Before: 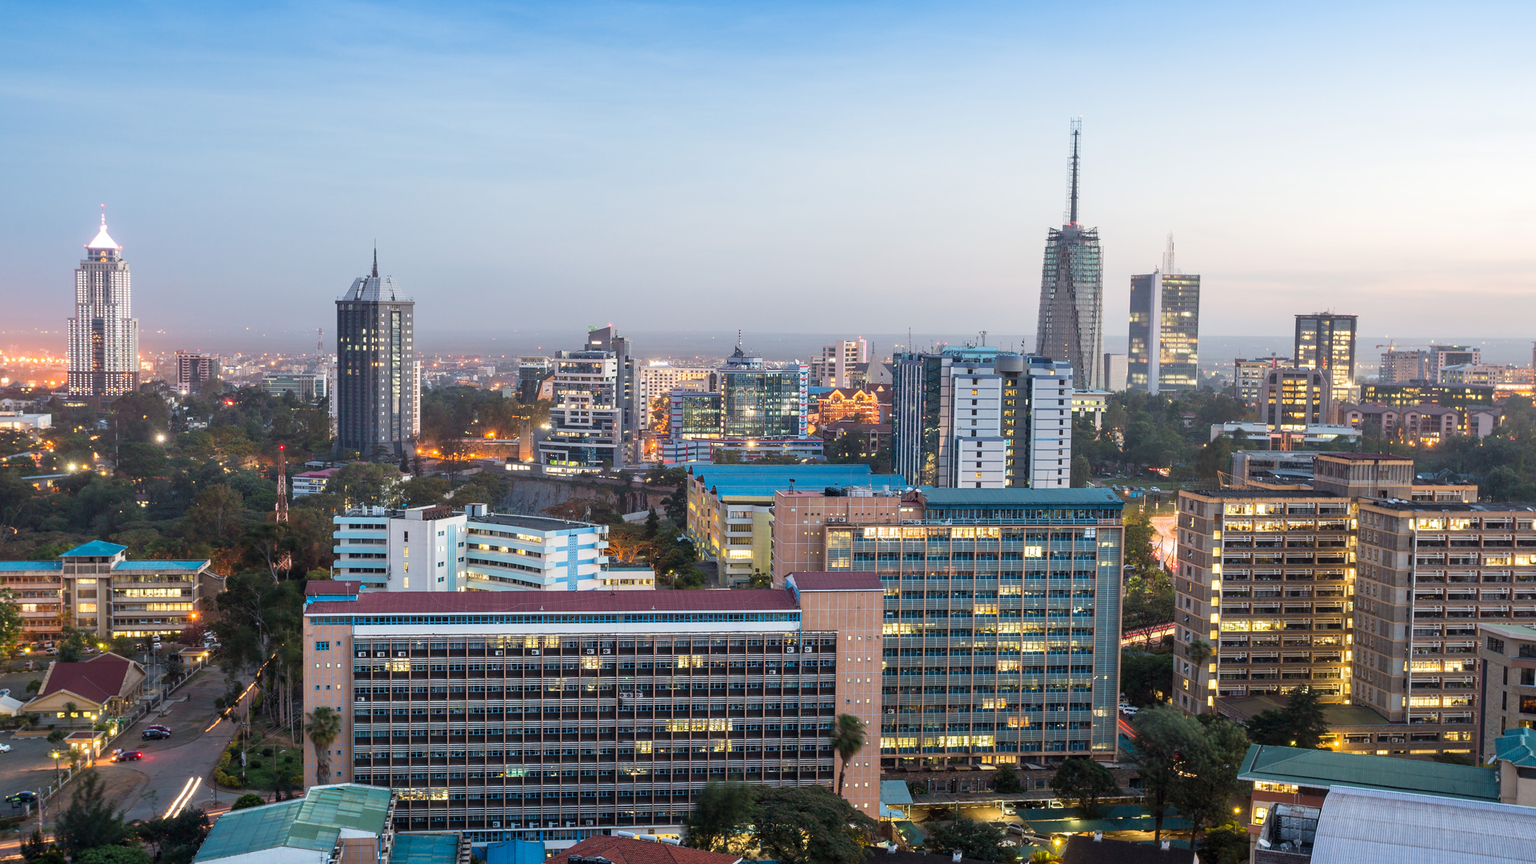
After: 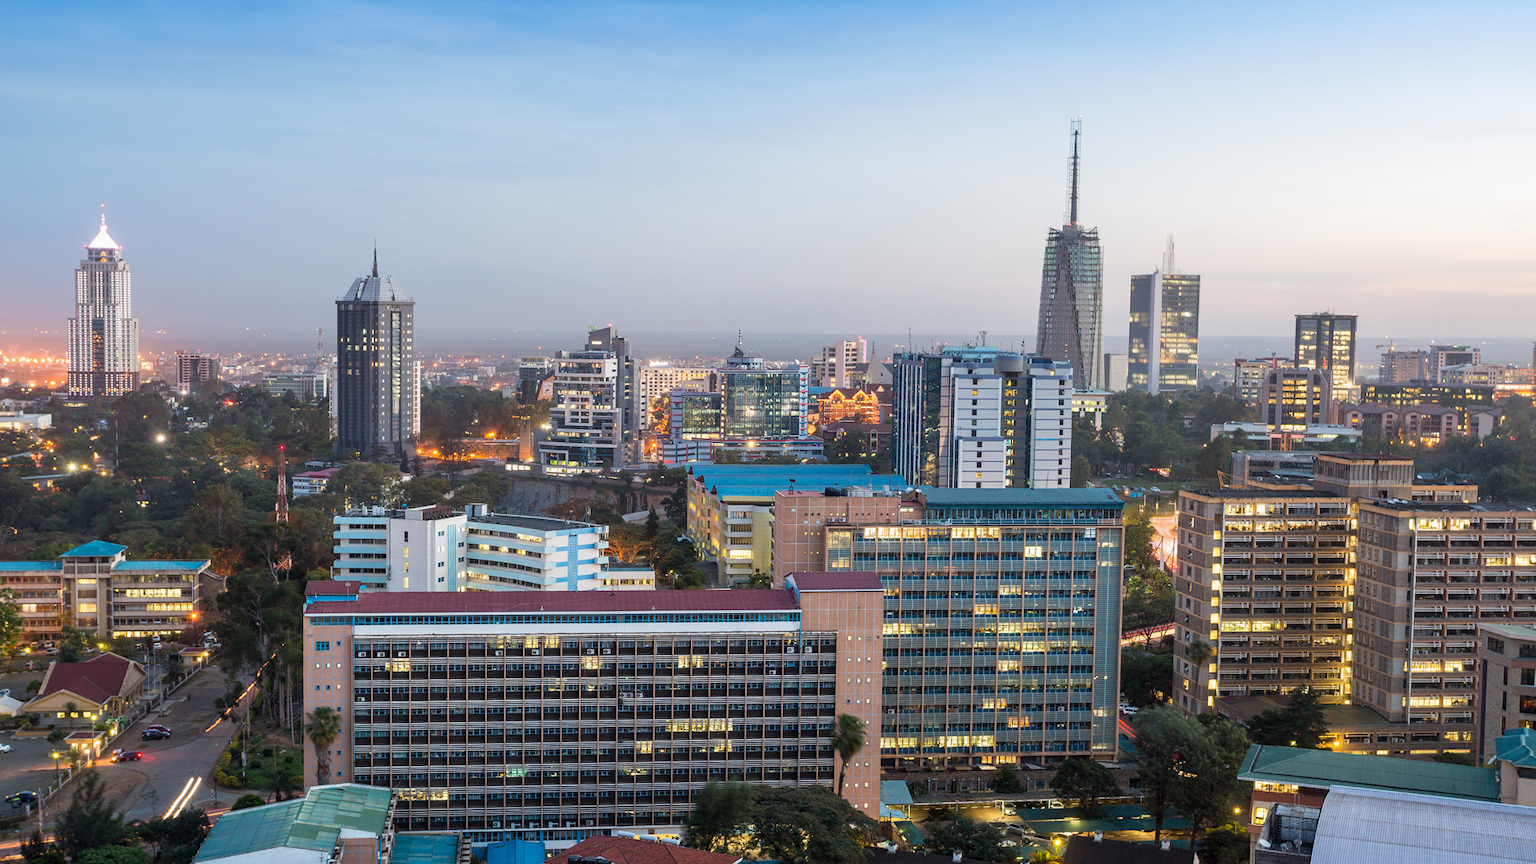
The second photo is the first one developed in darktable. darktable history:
exposure: exposure -0.045 EV, compensate exposure bias true, compensate highlight preservation false
